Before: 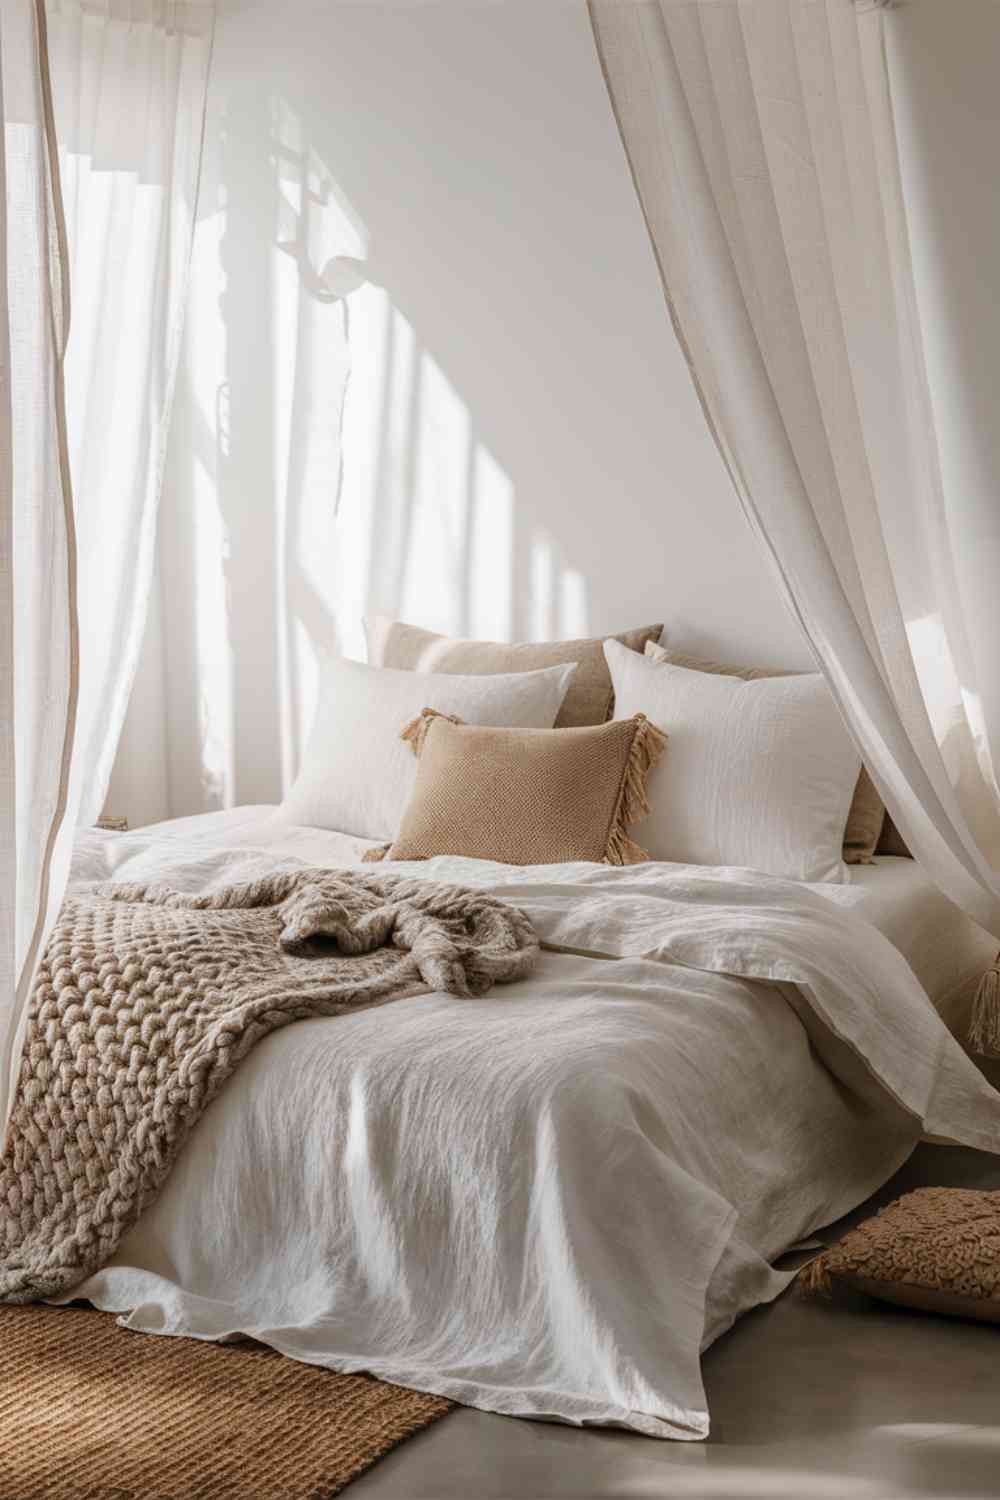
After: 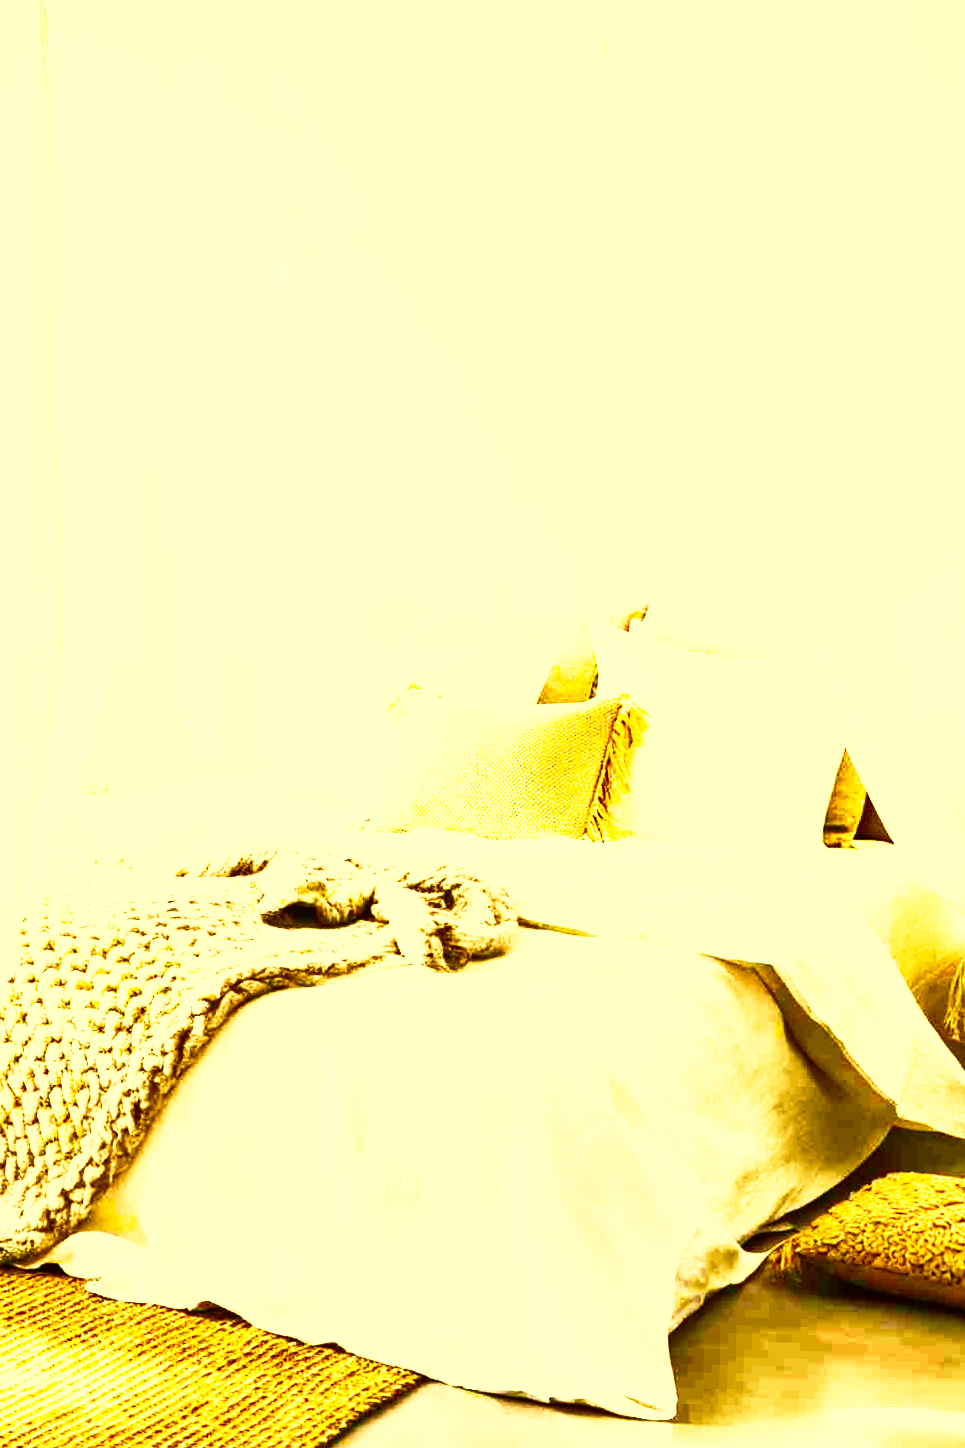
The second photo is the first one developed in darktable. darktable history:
exposure: black level correction 0, exposure 0.693 EV, compensate exposure bias true, compensate highlight preservation false
color correction: highlights a* 0.181, highlights b* 29.1, shadows a* -0.243, shadows b* 21.02
crop and rotate: angle -1.38°
base curve: curves: ch0 [(0, 0) (0.012, 0.01) (0.073, 0.168) (0.31, 0.711) (0.645, 0.957) (1, 1)], preserve colors none
shadows and highlights: shadows 34.4, highlights -34.96, soften with gaussian
tone curve: curves: ch0 [(0, 0) (0.003, 0.003) (0.011, 0.012) (0.025, 0.026) (0.044, 0.046) (0.069, 0.072) (0.1, 0.104) (0.136, 0.141) (0.177, 0.184) (0.224, 0.233) (0.277, 0.288) (0.335, 0.348) (0.399, 0.414) (0.468, 0.486) (0.543, 0.564) (0.623, 0.647) (0.709, 0.736) (0.801, 0.831) (0.898, 0.921) (1, 1)], preserve colors none
color balance rgb: power › hue 210.76°, highlights gain › chroma 7.982%, highlights gain › hue 85.46°, linear chroma grading › global chroma 9.12%, perceptual saturation grading › global saturation 25.717%, perceptual brilliance grading › global brilliance 29.398%, perceptual brilliance grading › highlights 49.297%, perceptual brilliance grading › mid-tones 50.959%, perceptual brilliance grading › shadows -21.405%, global vibrance 20%
